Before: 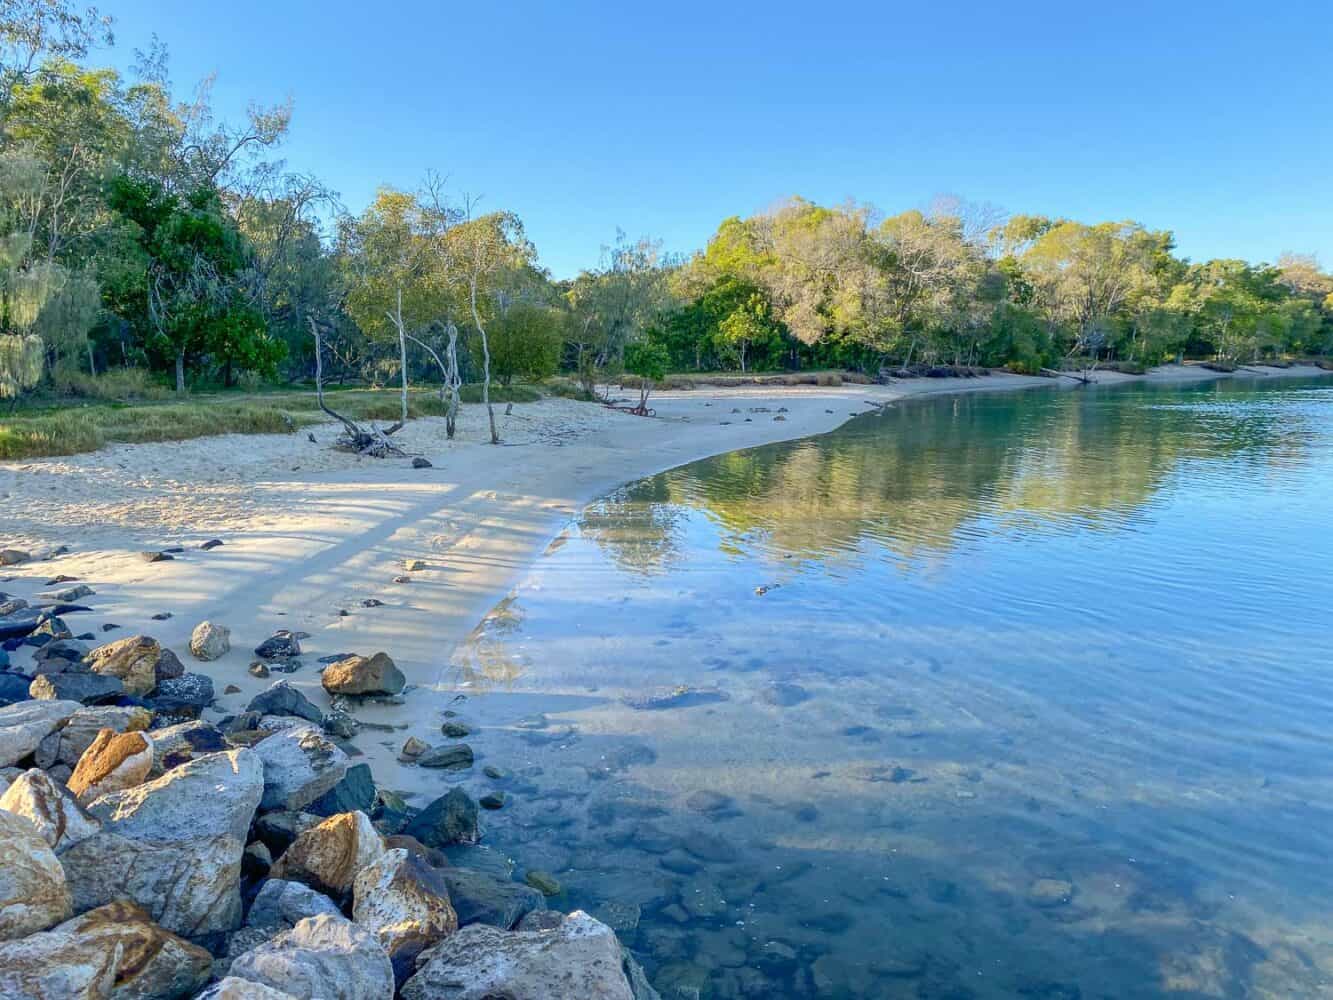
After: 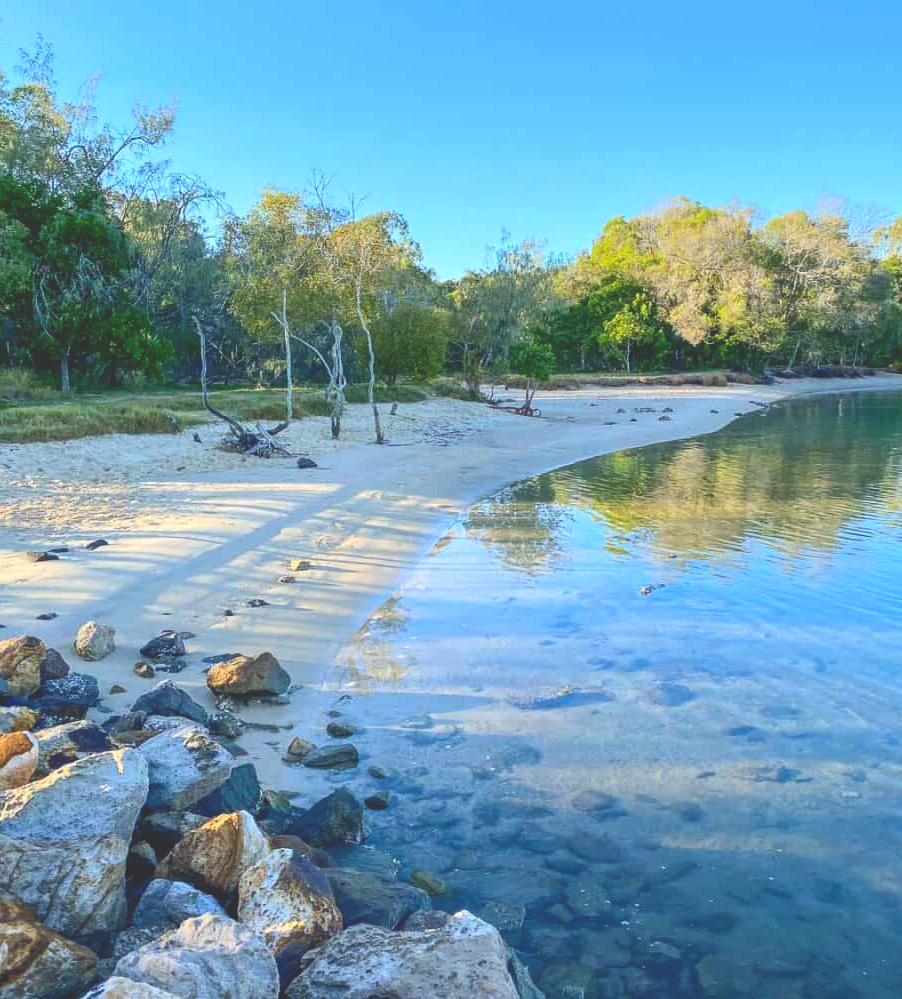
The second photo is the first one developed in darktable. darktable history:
contrast brightness saturation: contrast 0.178, saturation 0.302
crop and rotate: left 8.689%, right 23.633%
exposure: black level correction -0.04, exposure 0.064 EV, compensate highlight preservation false
tone equalizer: -7 EV 0.211 EV, -6 EV 0.14 EV, -5 EV 0.073 EV, -4 EV 0.073 EV, -2 EV -0.016 EV, -1 EV -0.025 EV, +0 EV -0.082 EV
